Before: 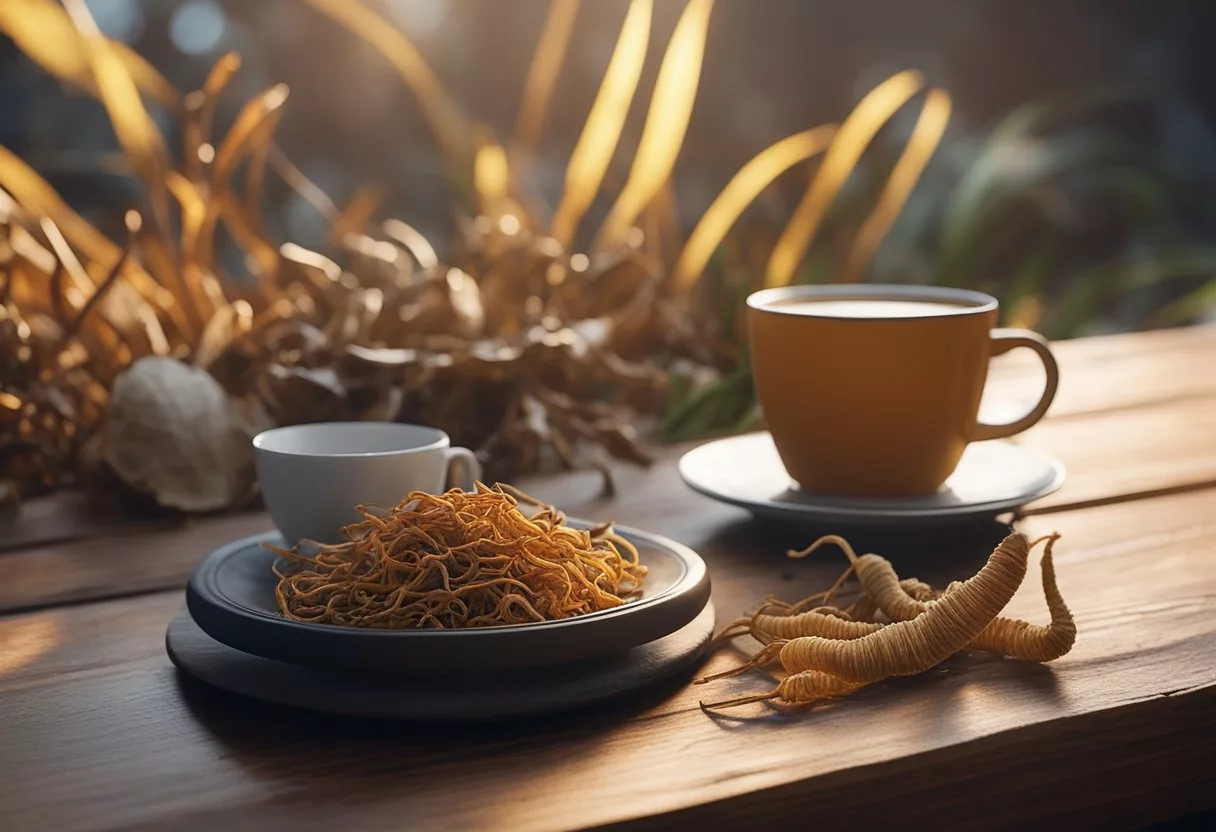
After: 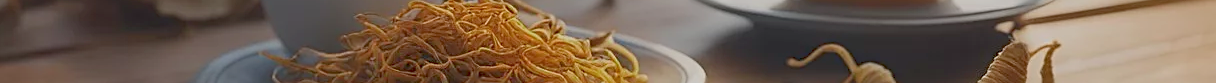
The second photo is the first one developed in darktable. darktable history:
color zones: curves: ch2 [(0, 0.5) (0.143, 0.517) (0.286, 0.571) (0.429, 0.522) (0.571, 0.5) (0.714, 0.5) (0.857, 0.5) (1, 0.5)]
crop and rotate: top 59.084%, bottom 30.916%
color balance rgb: contrast -30%
sharpen: on, module defaults
